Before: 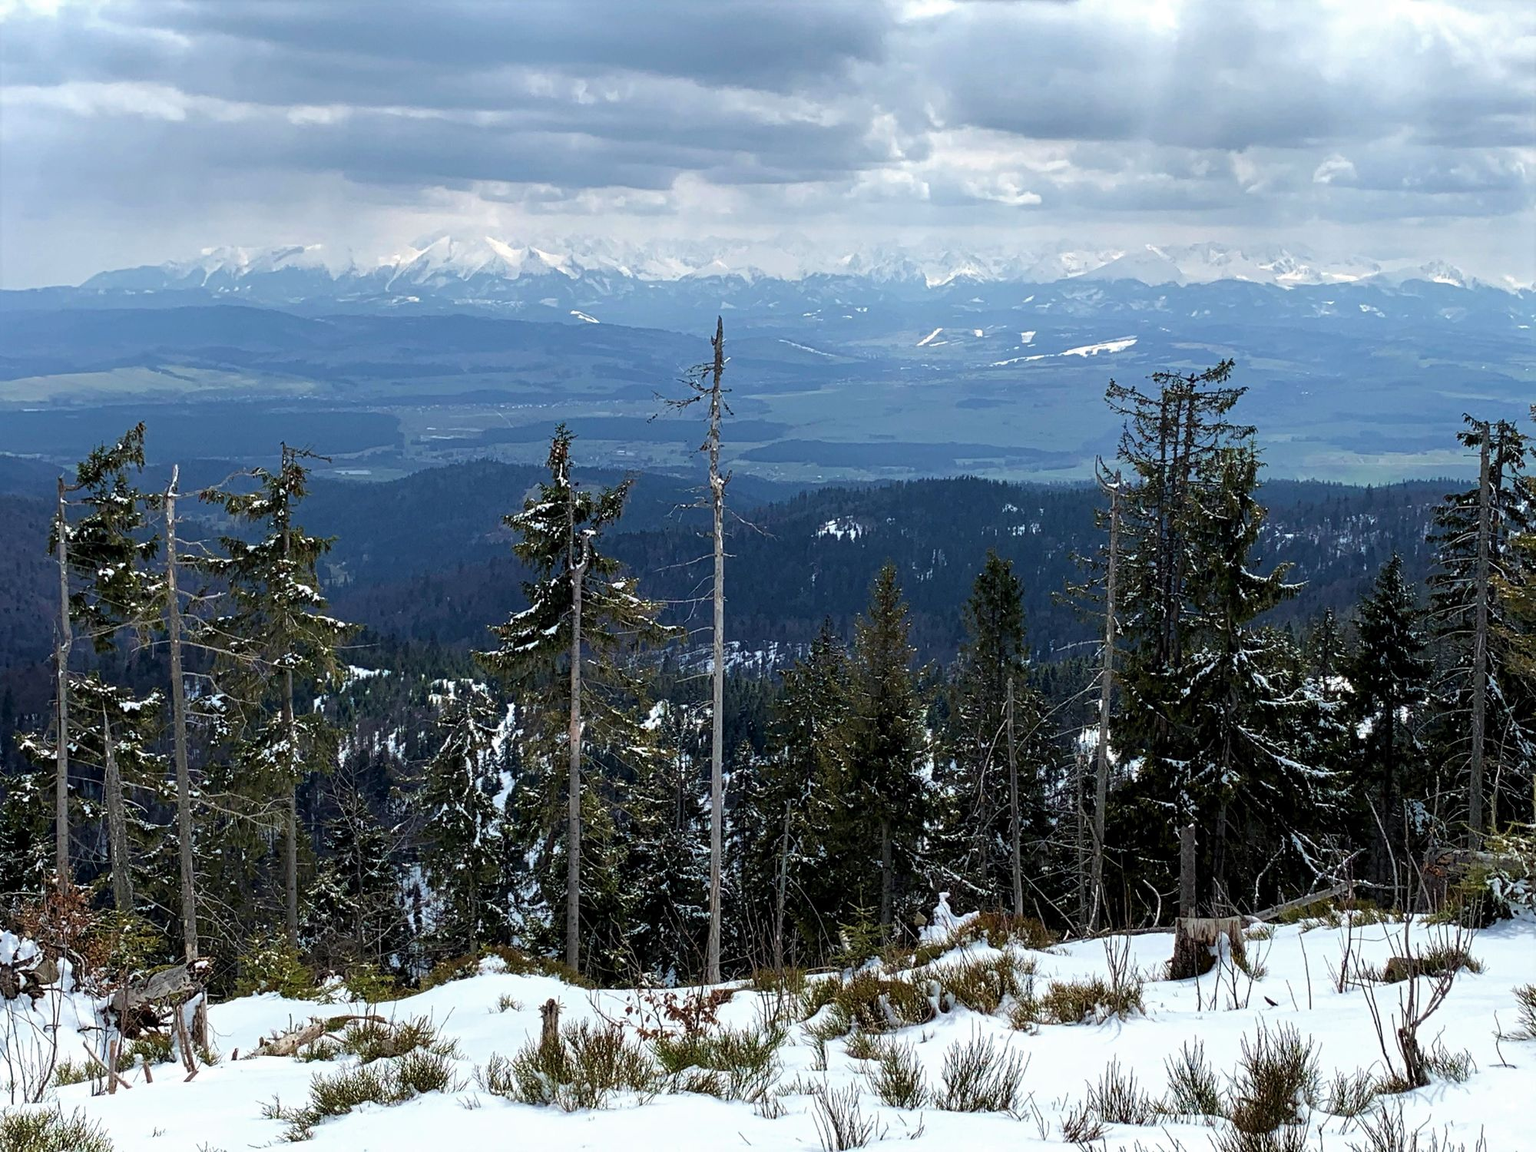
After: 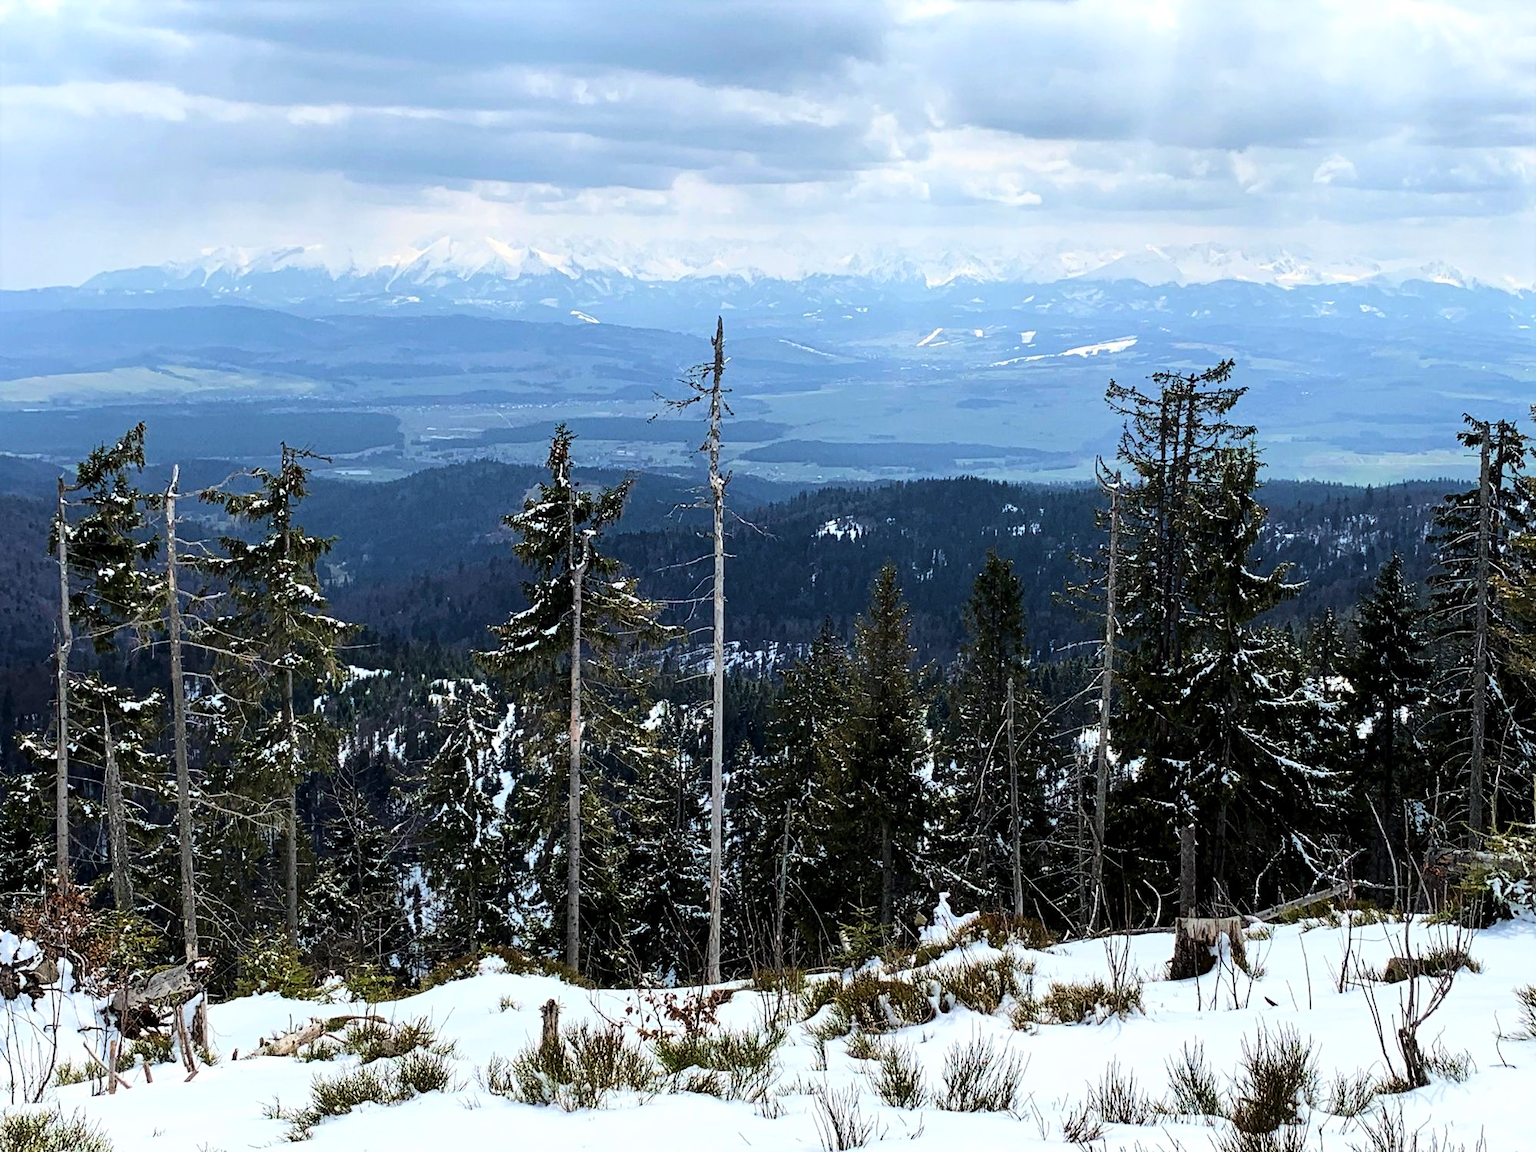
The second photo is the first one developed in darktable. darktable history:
tone equalizer: on, module defaults
base curve: curves: ch0 [(0, 0) (0.032, 0.025) (0.121, 0.166) (0.206, 0.329) (0.605, 0.79) (1, 1)]
